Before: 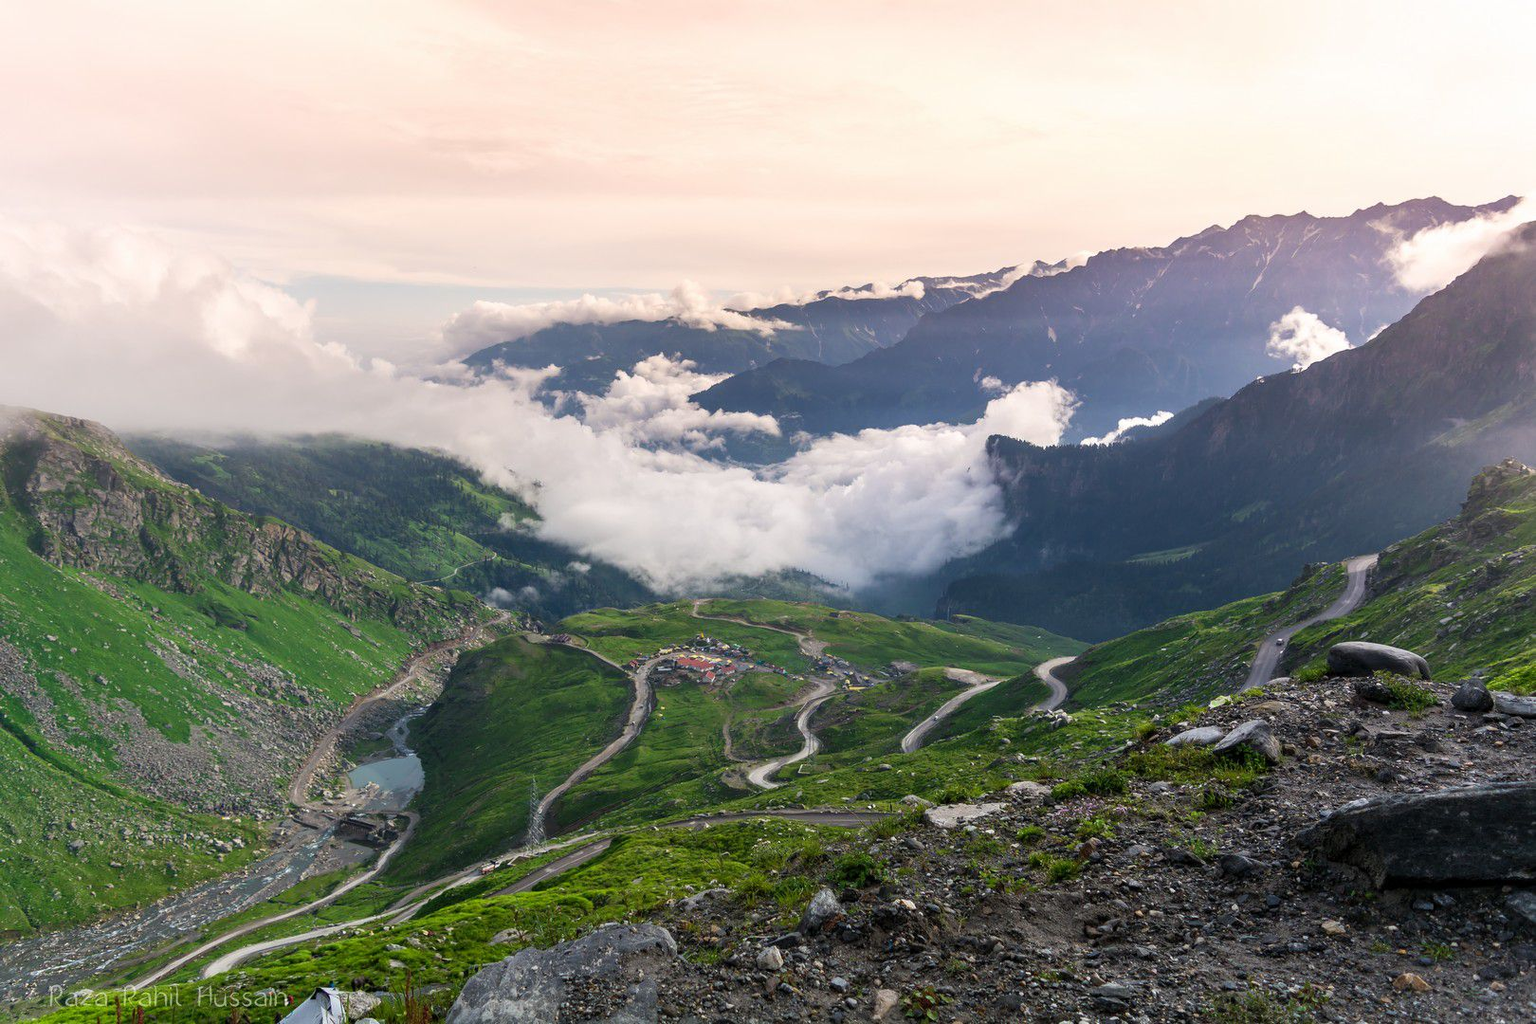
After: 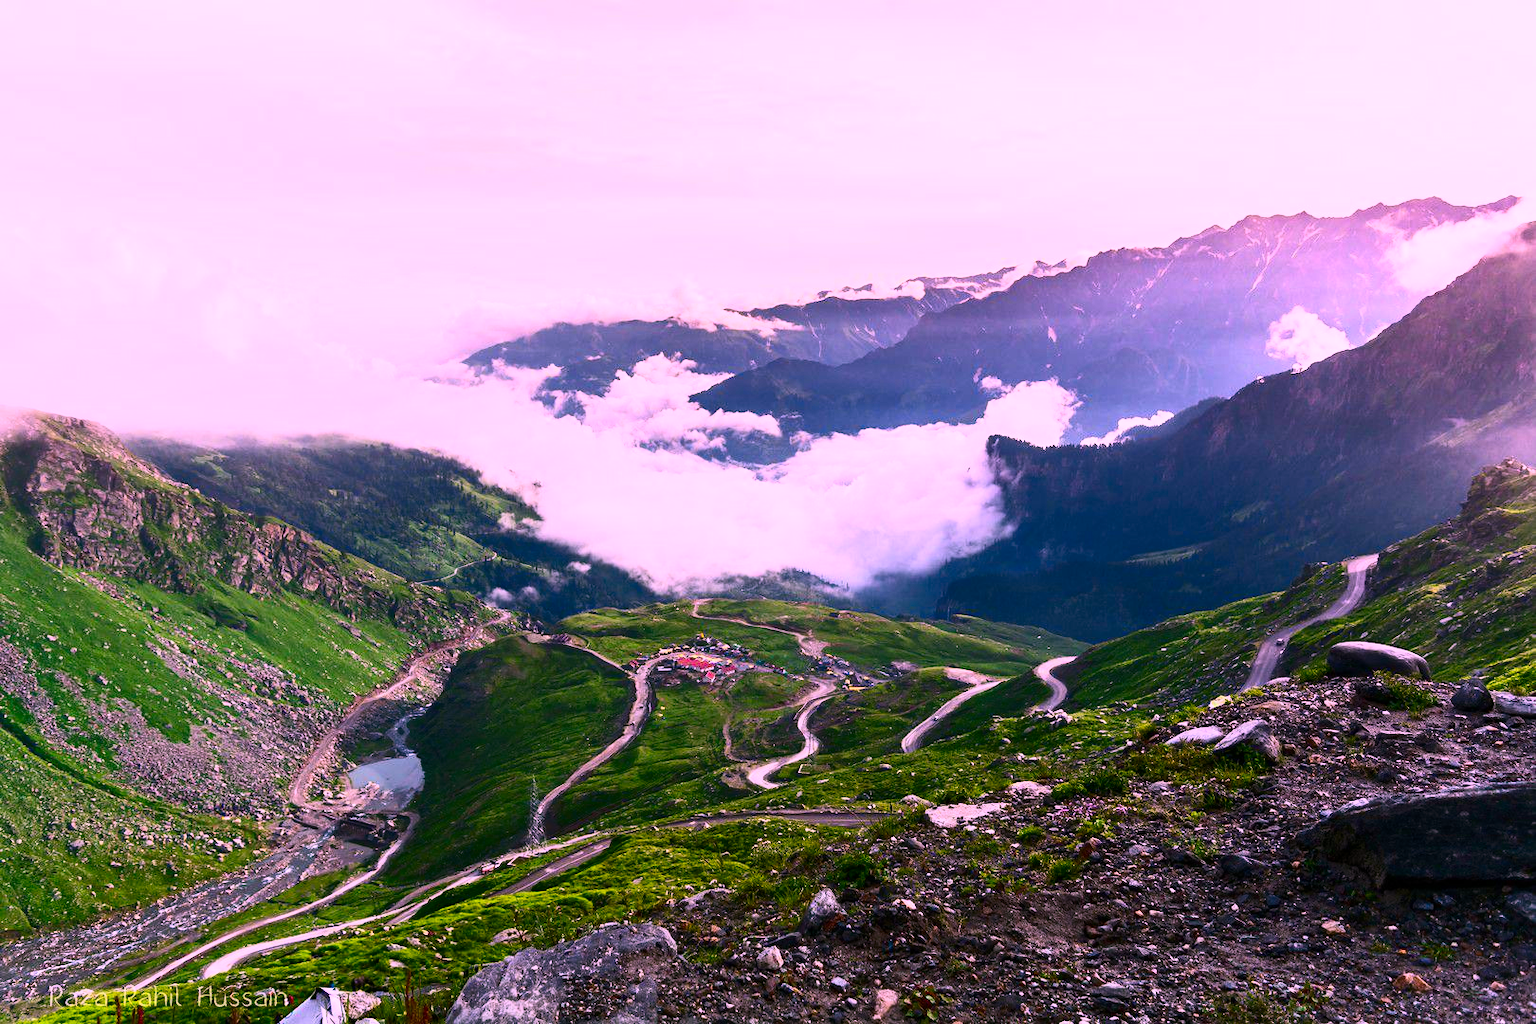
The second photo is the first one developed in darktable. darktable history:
contrast brightness saturation: contrast 0.39, brightness 0.1
color correction: highlights a* 19.5, highlights b* -11.53, saturation 1.69
